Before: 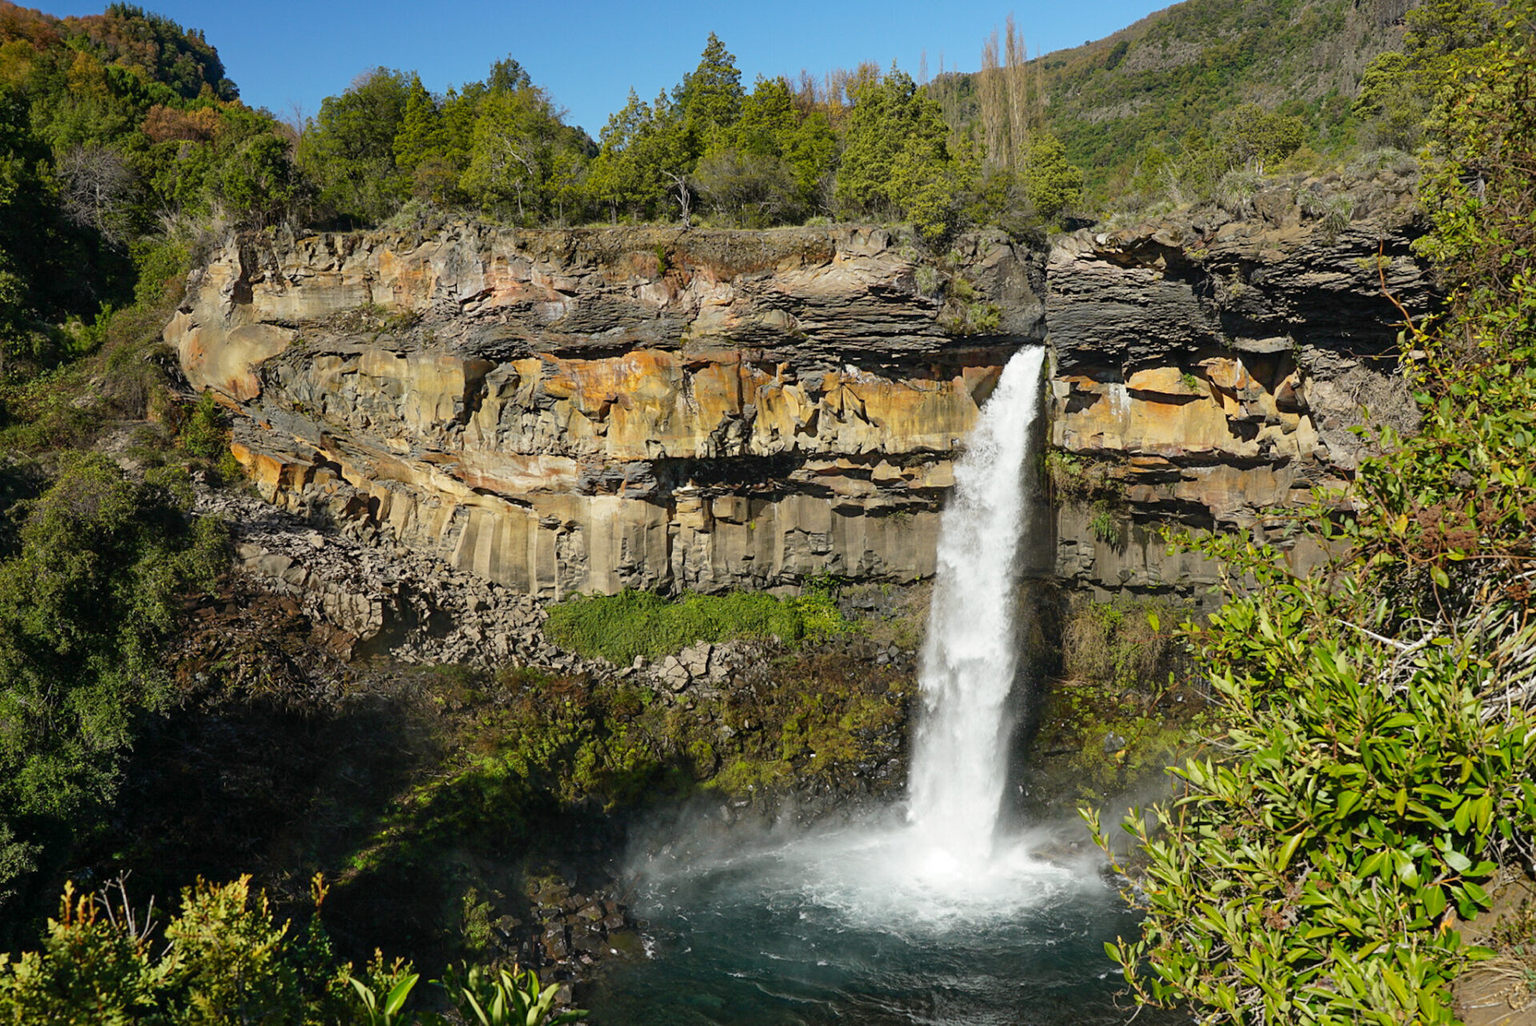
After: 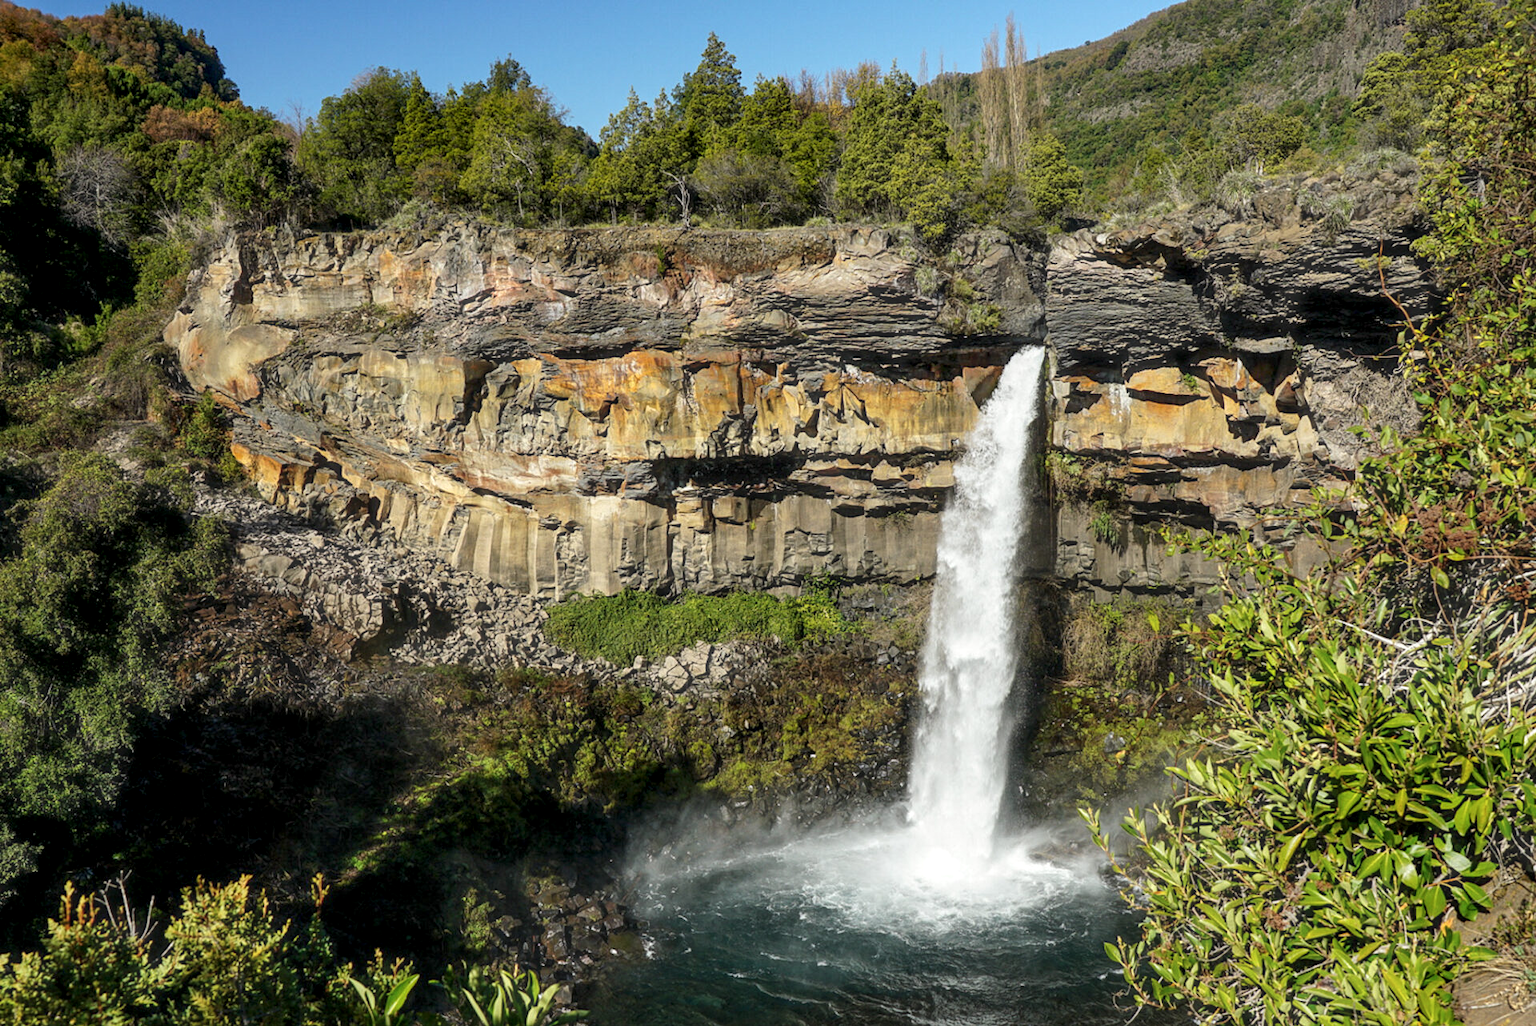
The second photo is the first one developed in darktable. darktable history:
haze removal: strength -0.1, adaptive false
local contrast: highlights 40%, shadows 60%, detail 136%, midtone range 0.514
